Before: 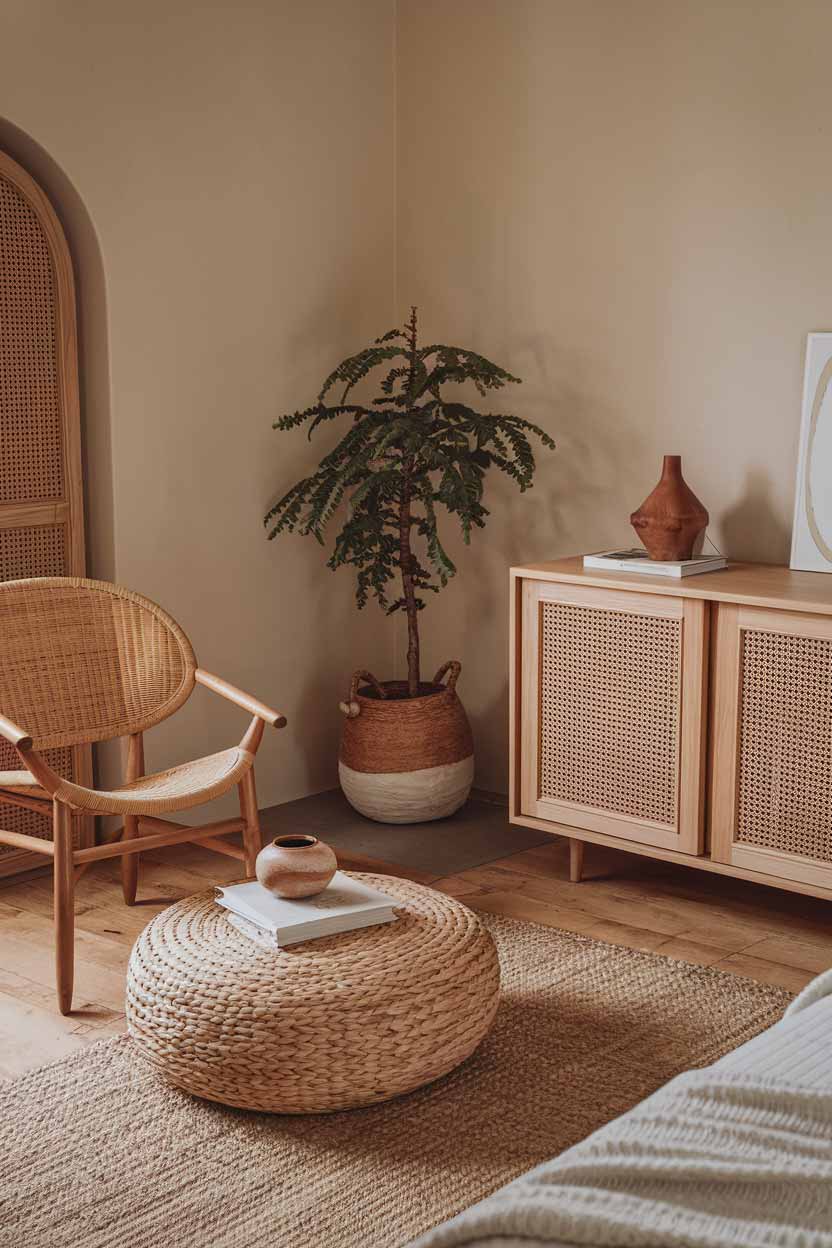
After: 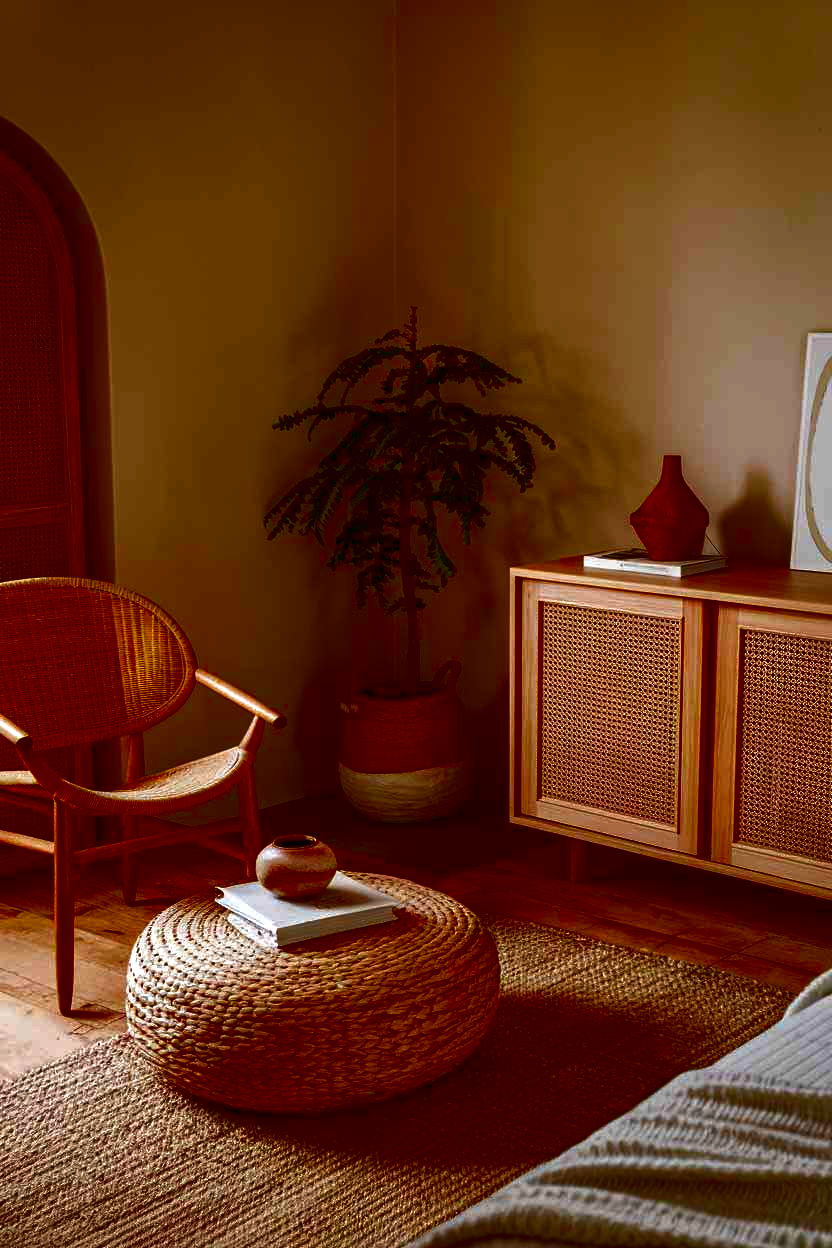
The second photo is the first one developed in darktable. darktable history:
exposure: exposure 0.579 EV, compensate highlight preservation false
contrast brightness saturation: brightness -0.982, saturation 0.99
